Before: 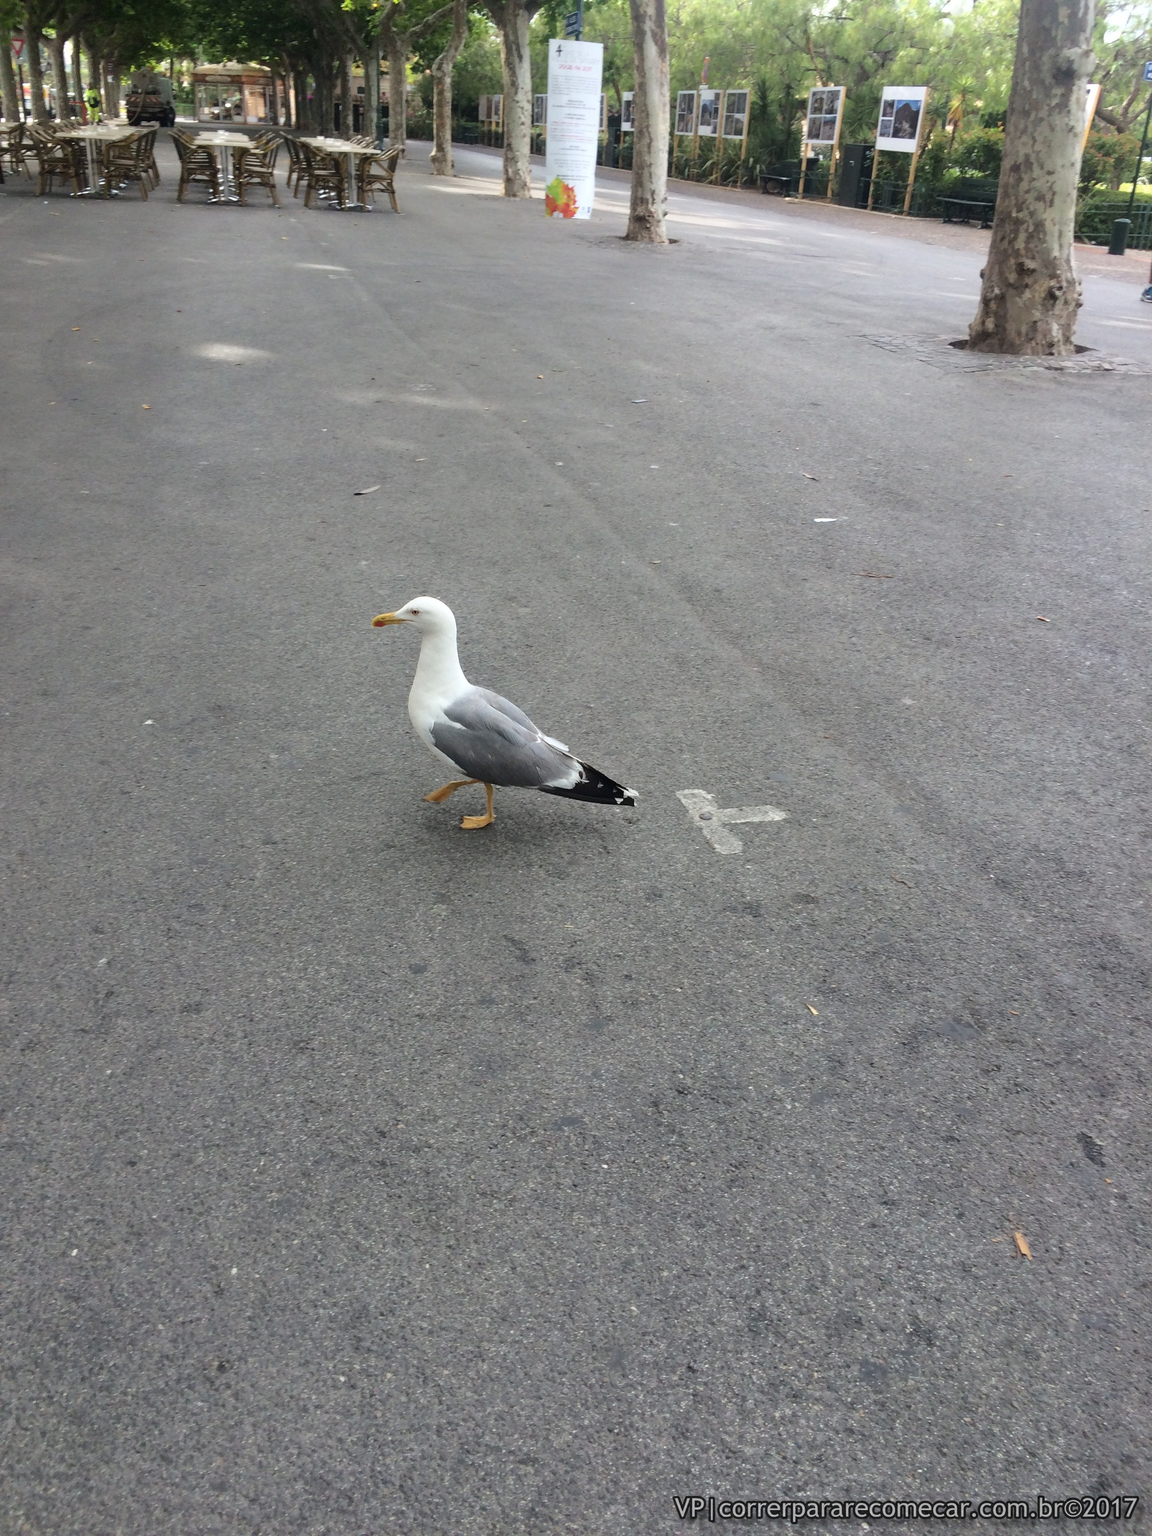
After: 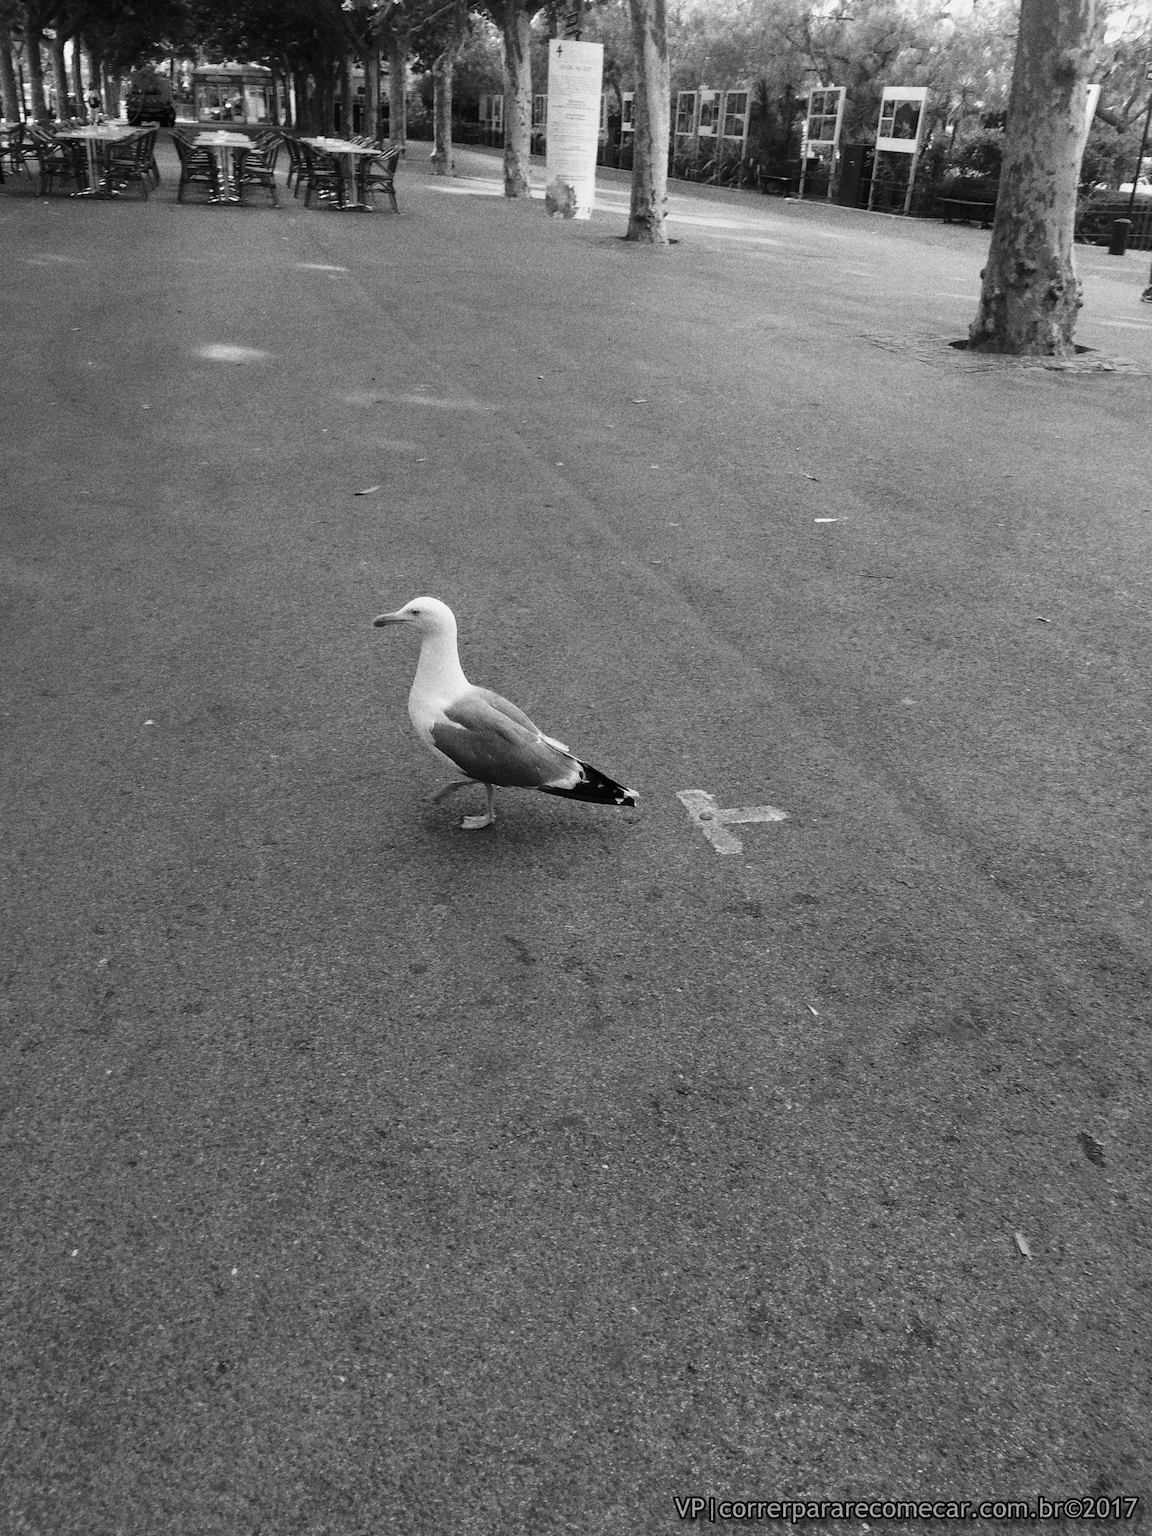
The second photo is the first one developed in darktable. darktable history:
contrast brightness saturation: contrast 0.12, brightness -0.12, saturation 0.2
grain: strength 49.07%
monochrome: a 30.25, b 92.03
